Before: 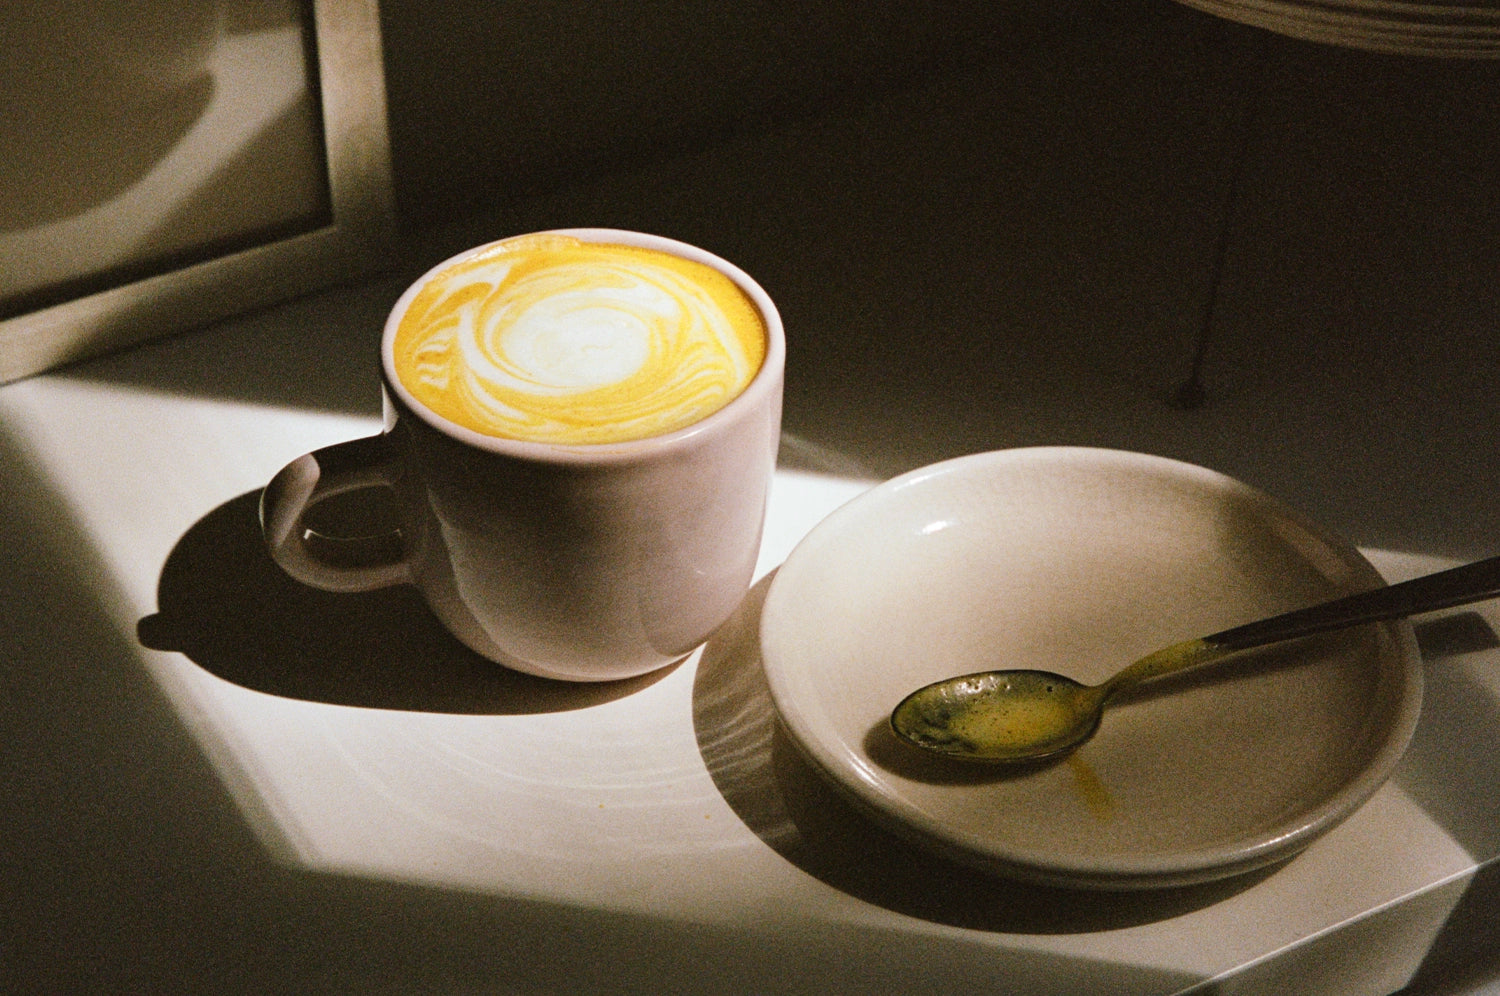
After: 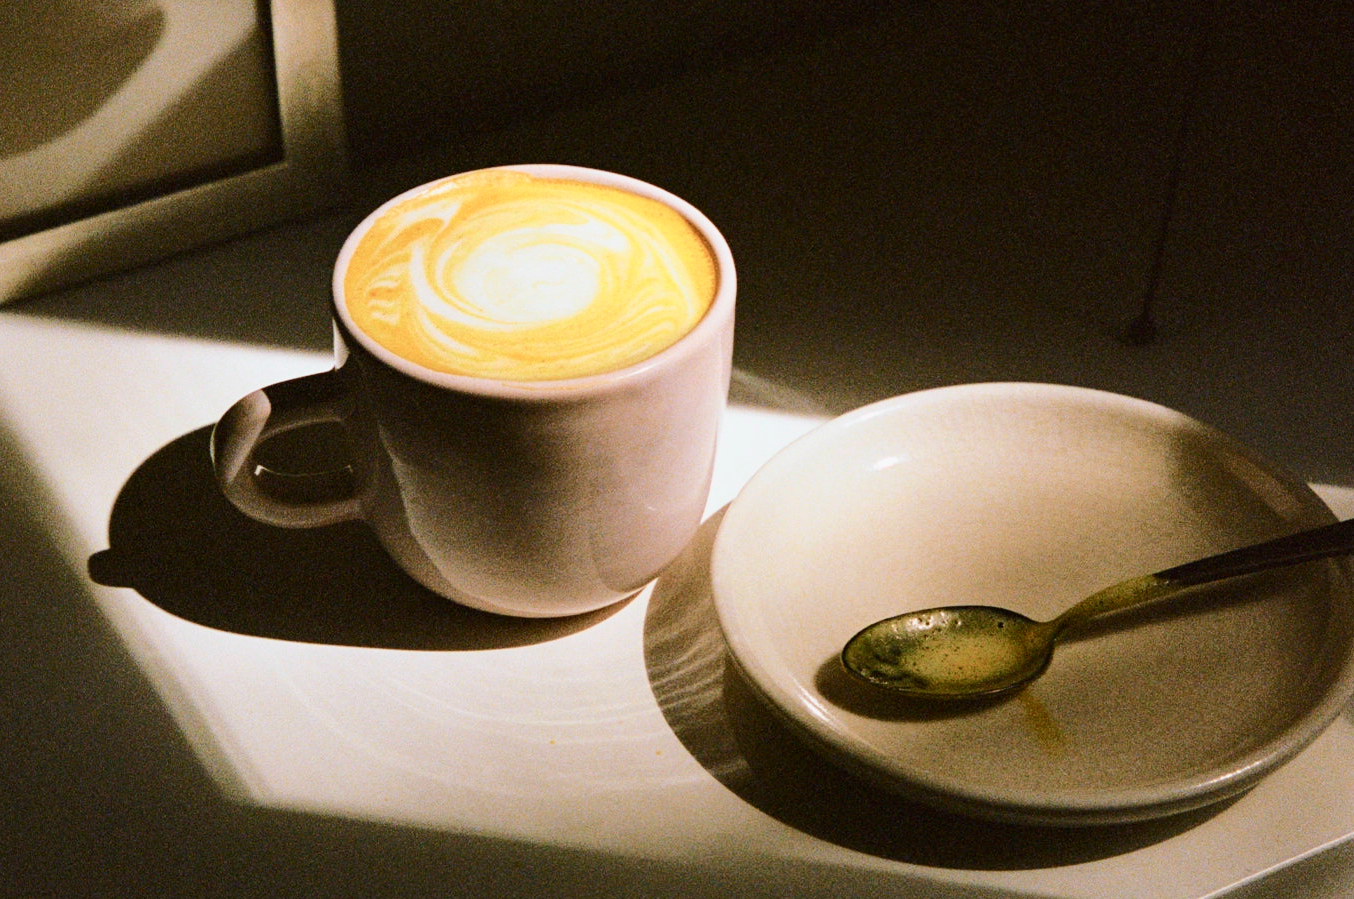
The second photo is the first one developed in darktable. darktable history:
crop: left 3.305%, top 6.436%, right 6.389%, bottom 3.258%
tone curve: curves: ch0 [(0, 0) (0.035, 0.017) (0.131, 0.108) (0.279, 0.279) (0.476, 0.554) (0.617, 0.693) (0.704, 0.77) (0.801, 0.854) (0.895, 0.927) (1, 0.976)]; ch1 [(0, 0) (0.318, 0.278) (0.444, 0.427) (0.493, 0.493) (0.537, 0.547) (0.594, 0.616) (0.746, 0.764) (1, 1)]; ch2 [(0, 0) (0.316, 0.292) (0.381, 0.37) (0.423, 0.448) (0.476, 0.482) (0.502, 0.498) (0.529, 0.532) (0.583, 0.608) (0.639, 0.657) (0.7, 0.7) (0.861, 0.808) (1, 0.951)], color space Lab, independent channels, preserve colors none
